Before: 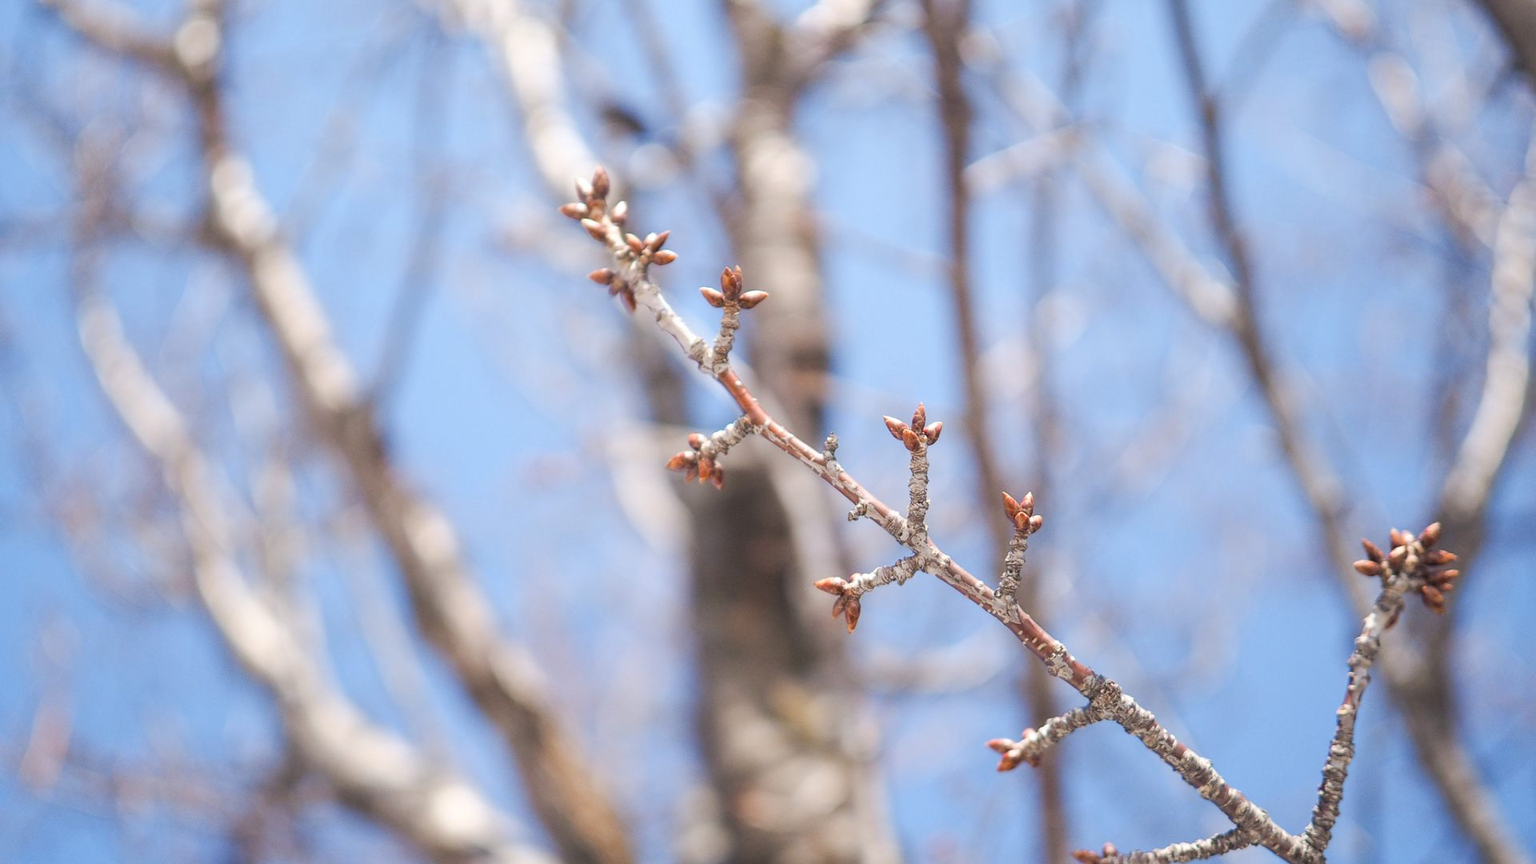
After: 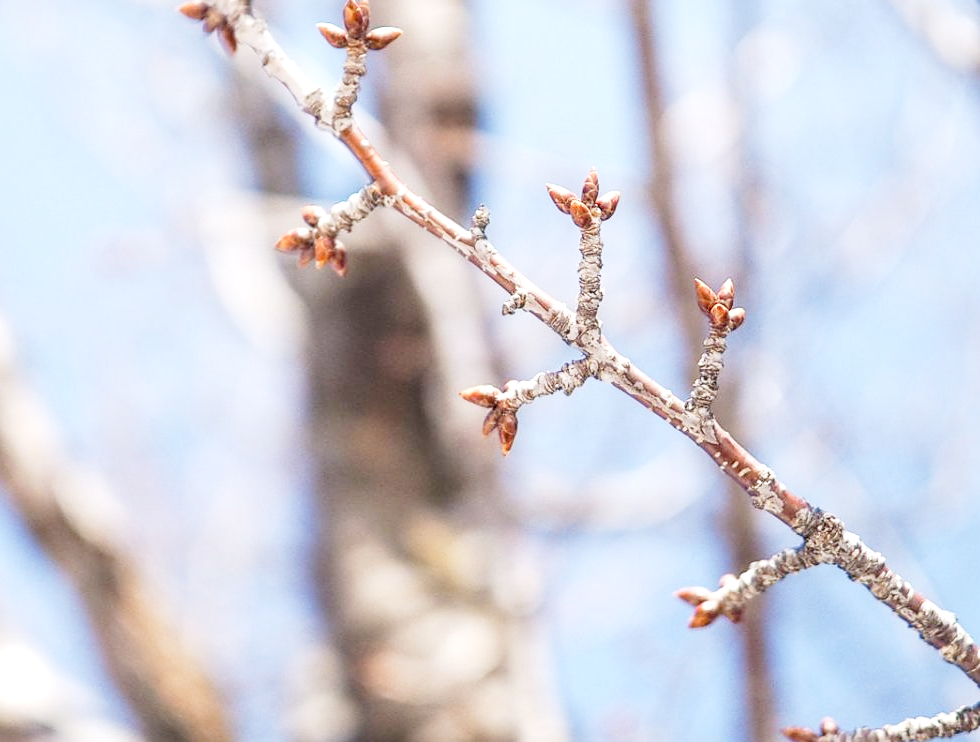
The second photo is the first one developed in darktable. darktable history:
base curve: curves: ch0 [(0, 0) (0.005, 0.002) (0.15, 0.3) (0.4, 0.7) (0.75, 0.95) (1, 1)], preserve colors none
crop and rotate: left 29.096%, top 31.276%, right 19.817%
sharpen: amount 0.212
local contrast: on, module defaults
